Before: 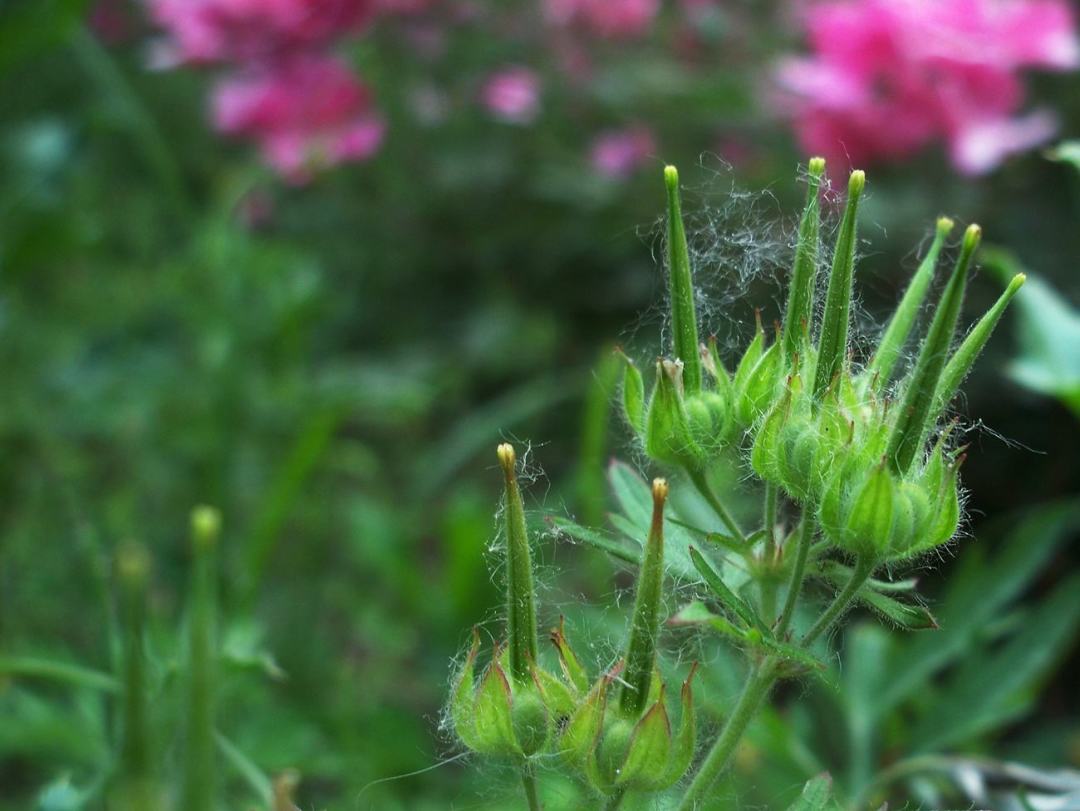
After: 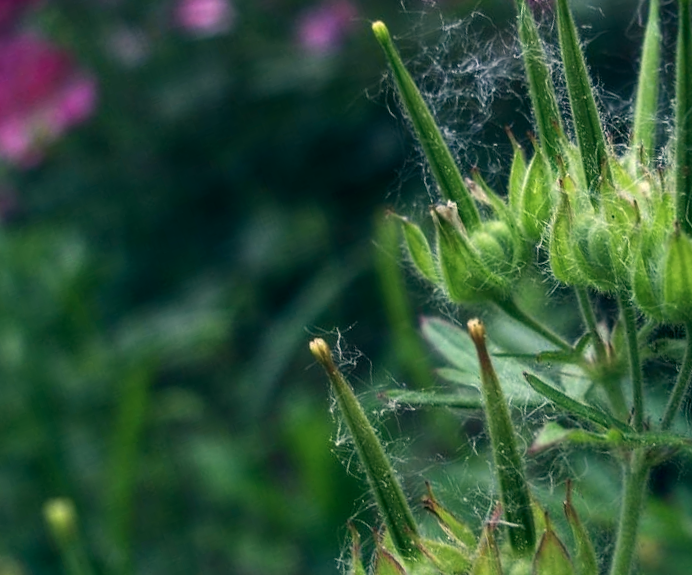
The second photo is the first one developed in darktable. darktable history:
crop and rotate: angle 19.8°, left 6.898%, right 3.894%, bottom 1.153%
contrast brightness saturation: contrast 0.066, brightness -0.126, saturation 0.063
color correction: highlights a* 13.77, highlights b* 5.71, shadows a* -5.96, shadows b* -15.59, saturation 0.842
local contrast: on, module defaults
